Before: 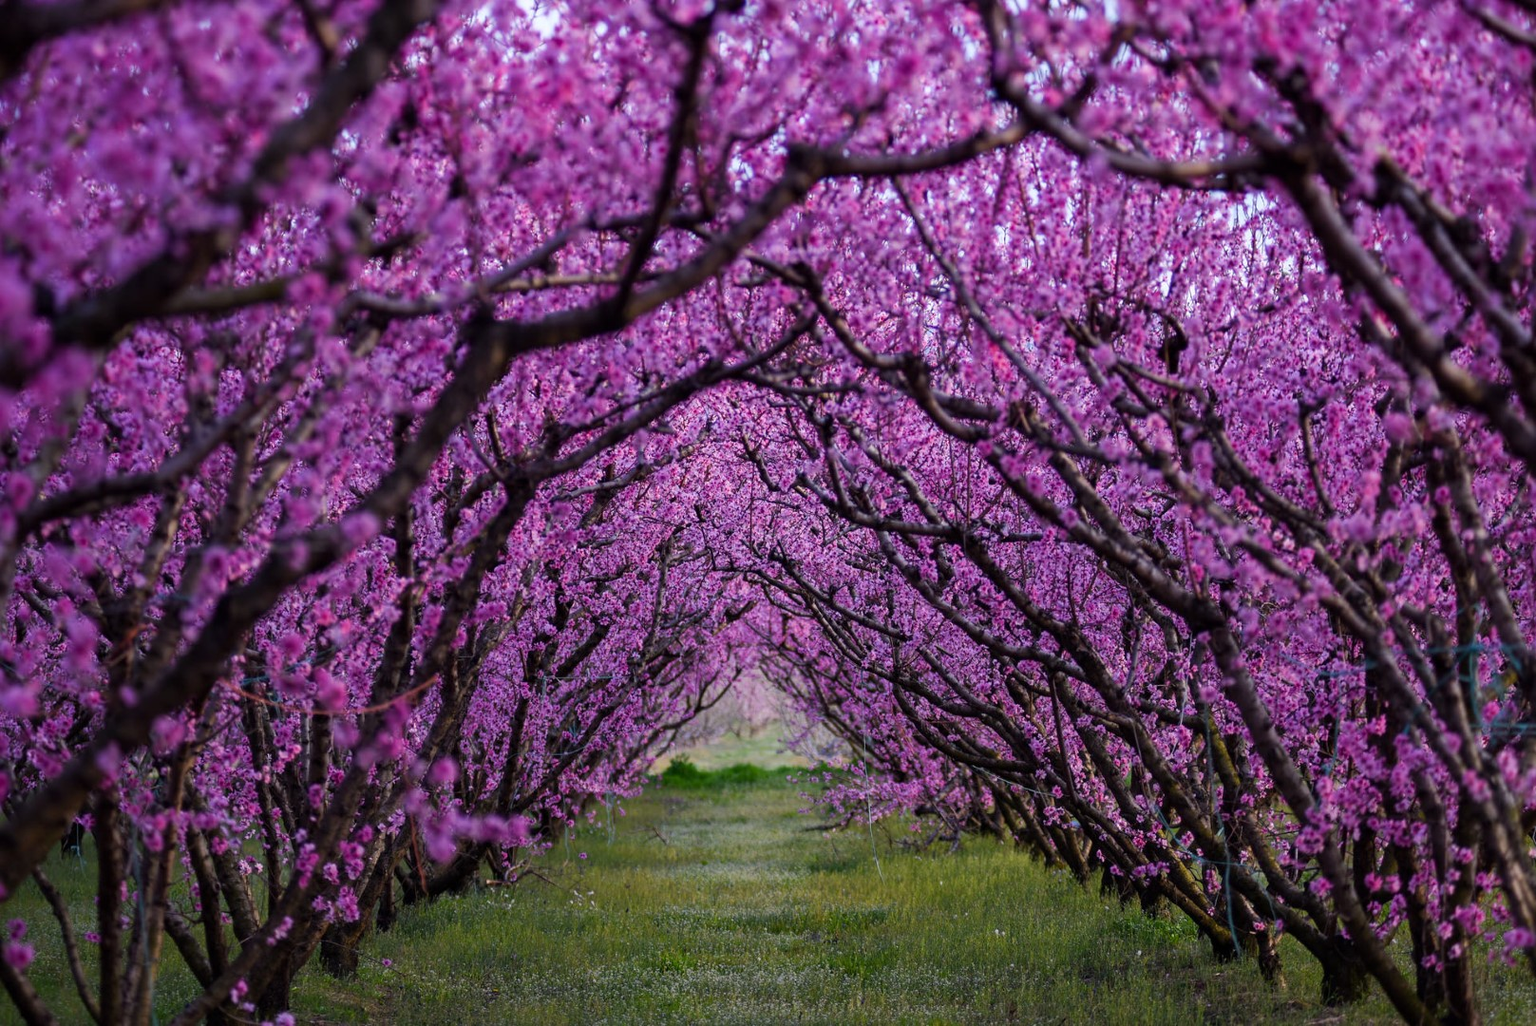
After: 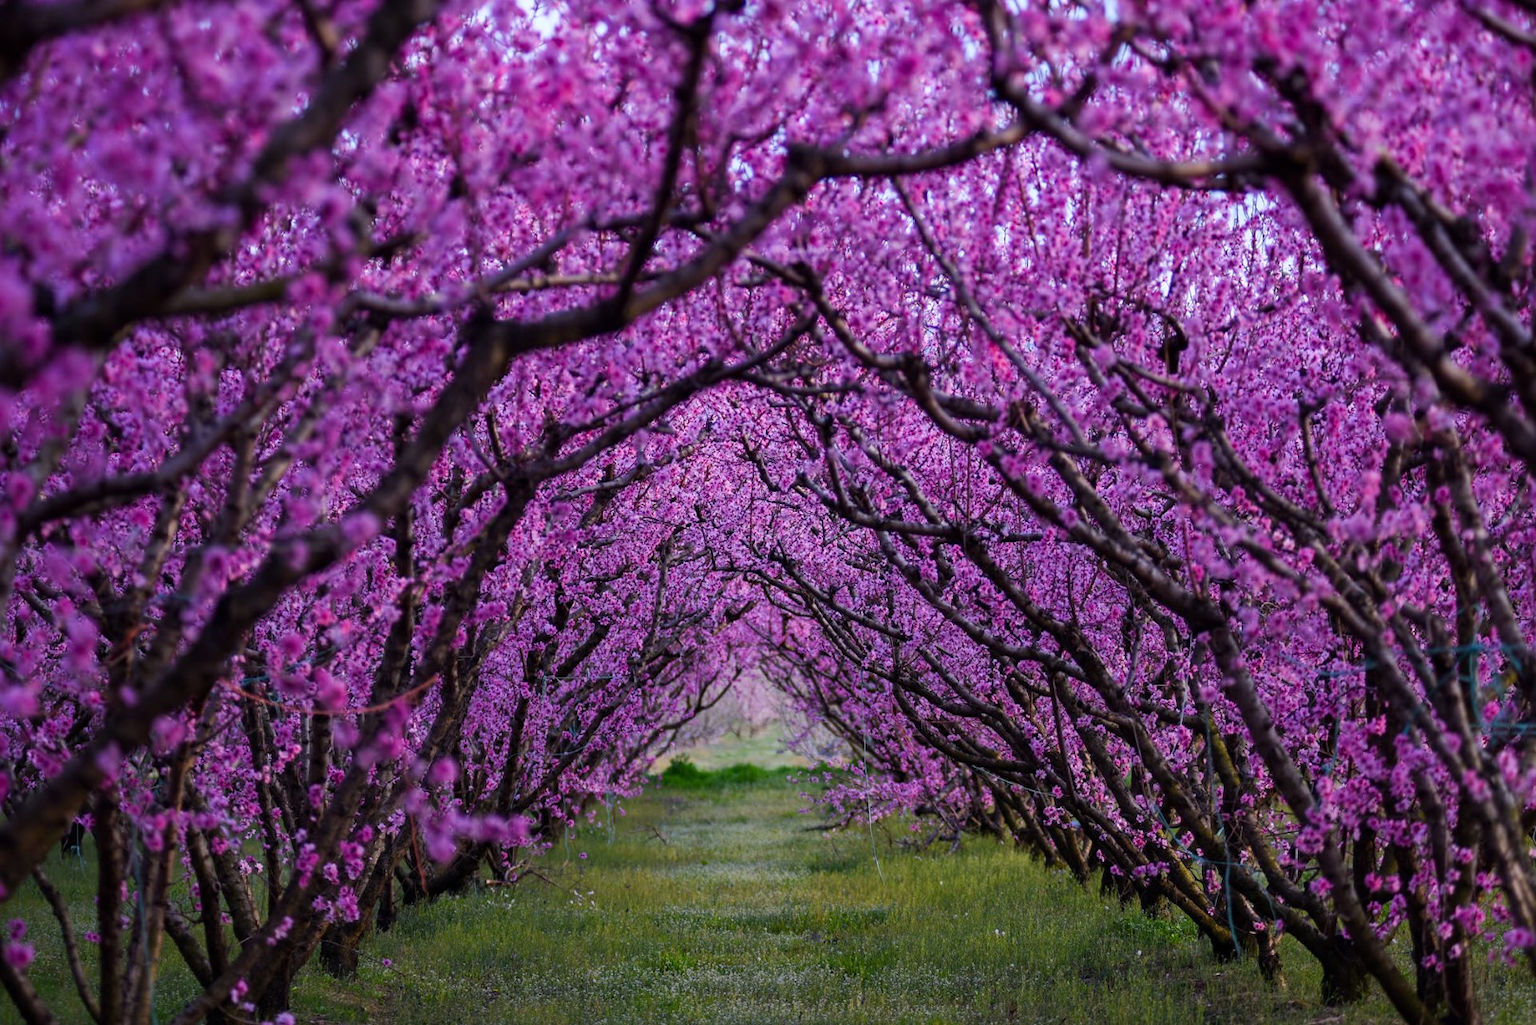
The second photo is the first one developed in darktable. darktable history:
color correction: highlights a* -0.082, highlights b* -5.51, shadows a* -0.125, shadows b* -0.132
contrast brightness saturation: contrast 0.037, saturation 0.068
